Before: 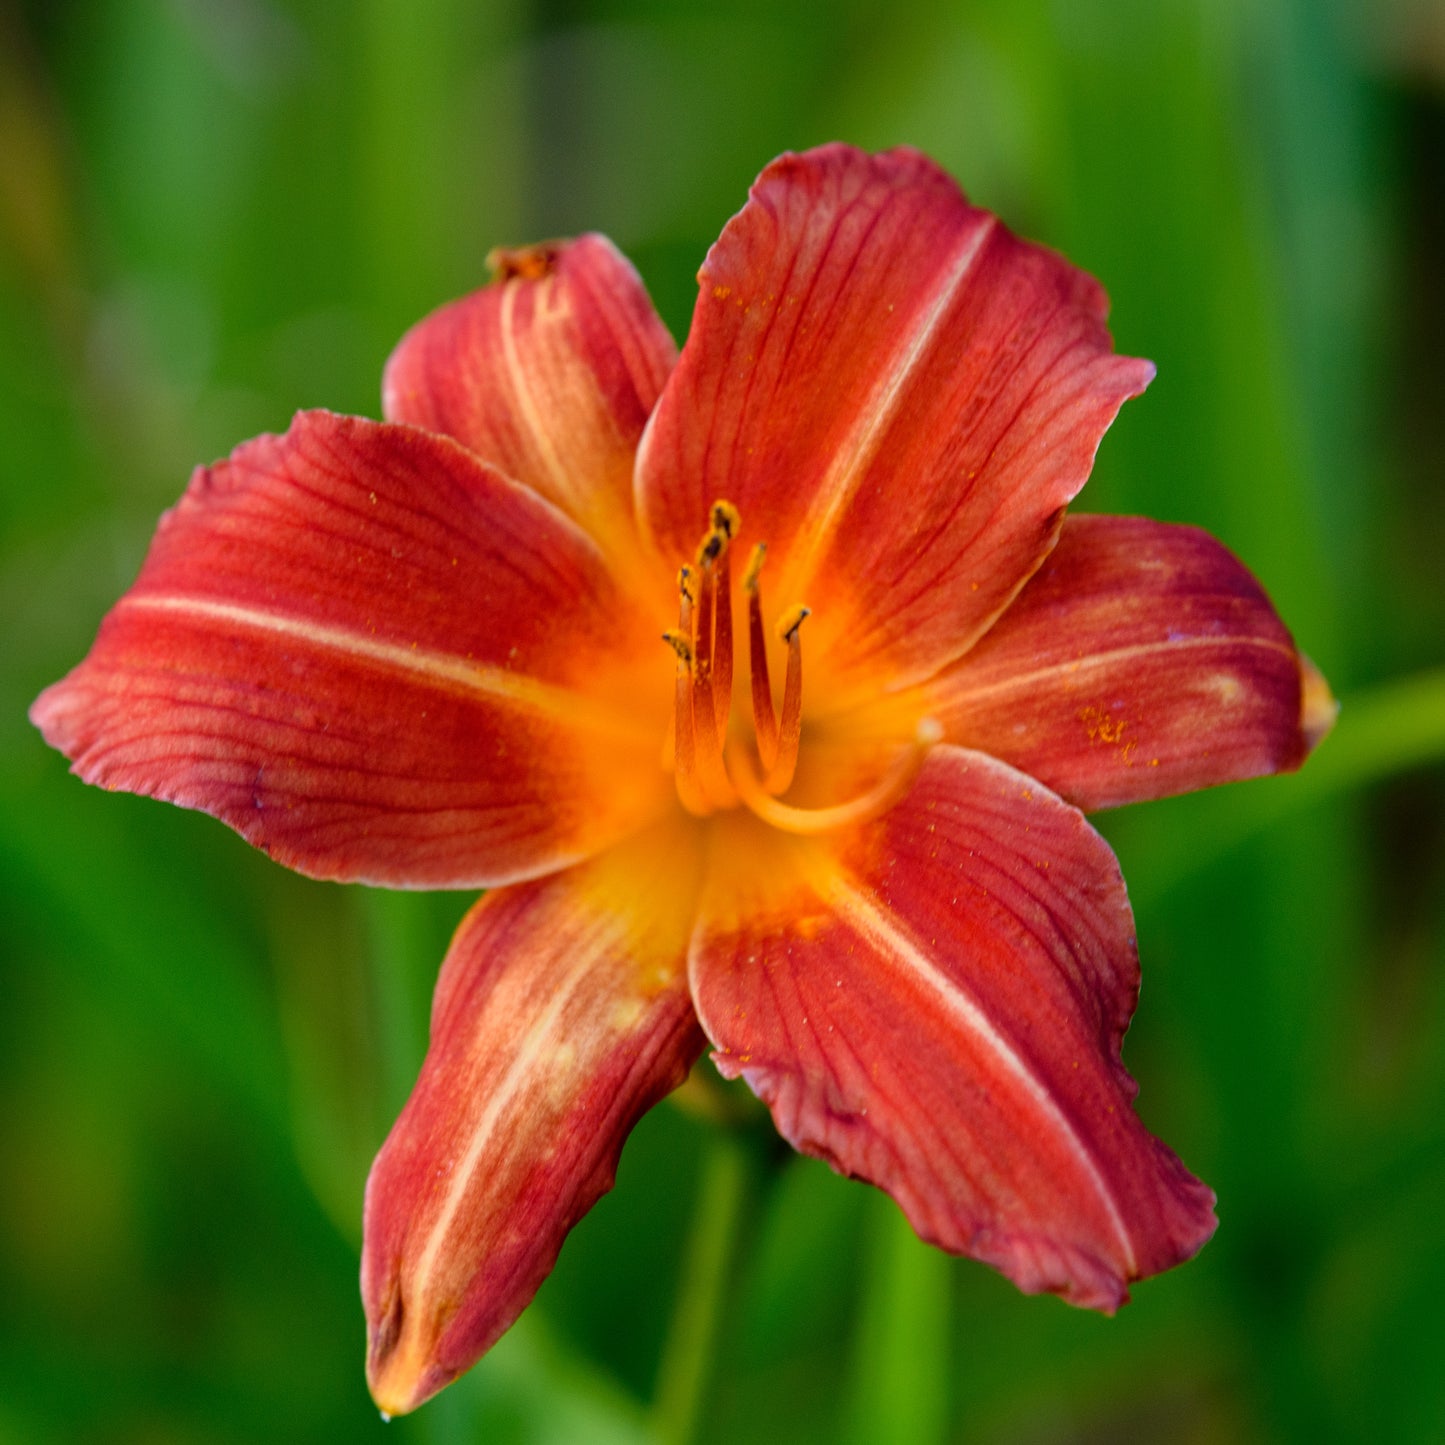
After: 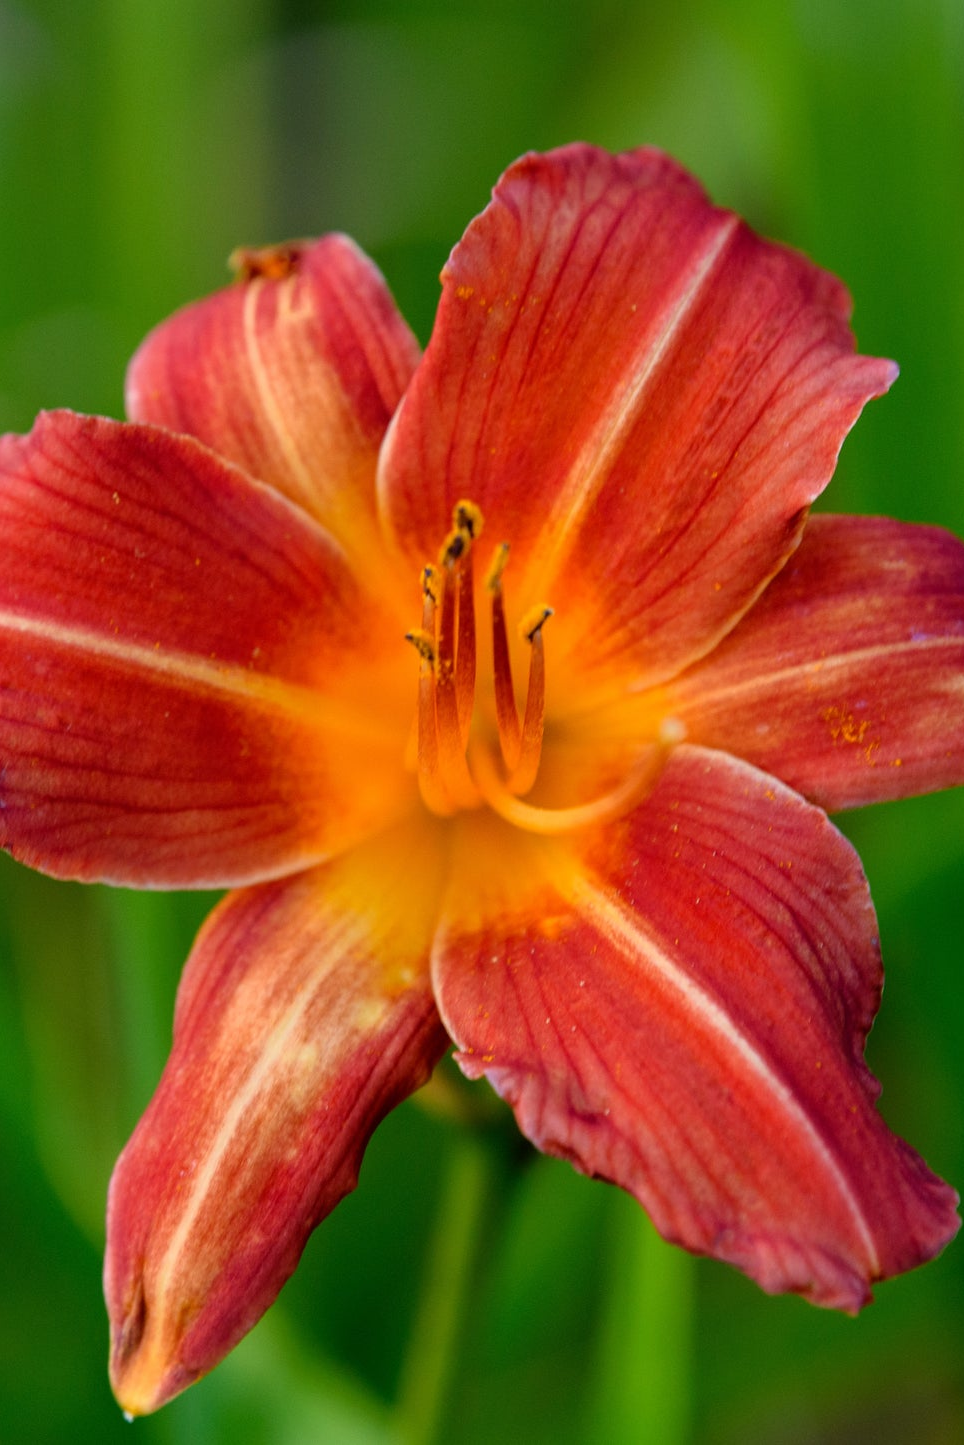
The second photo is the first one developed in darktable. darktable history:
crop and rotate: left 17.838%, right 15.411%
